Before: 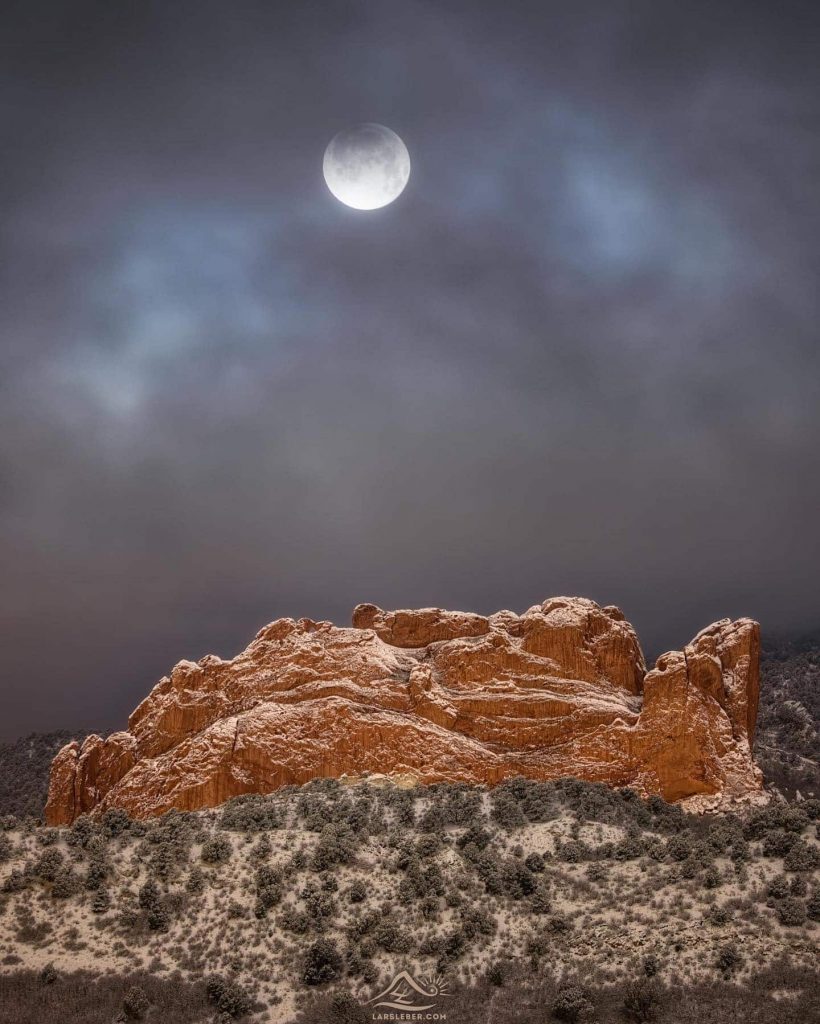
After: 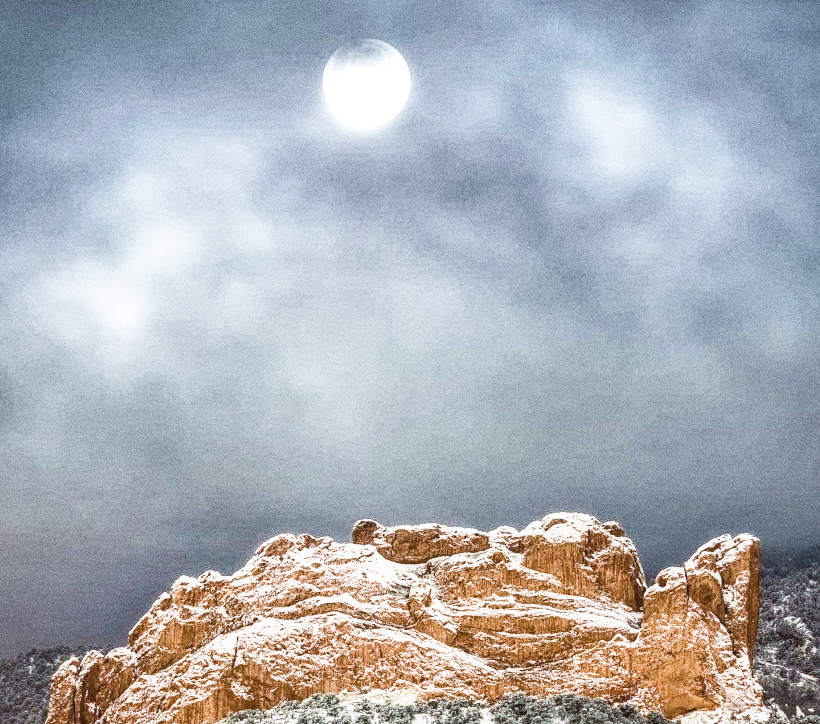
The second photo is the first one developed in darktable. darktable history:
contrast brightness saturation: contrast 0.1, saturation -0.36
exposure: black level correction 0, exposure 1.675 EV, compensate exposure bias true, compensate highlight preservation false
color balance rgb: shadows lift › luminance -7.7%, shadows lift › chroma 2.13%, shadows lift › hue 200.79°, power › luminance -7.77%, power › chroma 2.27%, power › hue 220.69°, highlights gain › luminance 15.15%, highlights gain › chroma 4%, highlights gain › hue 209.35°, global offset › luminance -0.21%, global offset › chroma 0.27%, perceptual saturation grading › global saturation 24.42%, perceptual saturation grading › highlights -24.42%, perceptual saturation grading › mid-tones 24.42%, perceptual saturation grading › shadows 40%, perceptual brilliance grading › global brilliance -5%, perceptual brilliance grading › highlights 24.42%, perceptual brilliance grading › mid-tones 7%, perceptual brilliance grading › shadows -5%
local contrast: detail 110%
crop and rotate: top 8.293%, bottom 20.996%
shadows and highlights: highlights color adjustment 0%, low approximation 0.01, soften with gaussian
grain: coarseness 0.09 ISO, strength 40%
sigmoid: contrast 1.22, skew 0.65
